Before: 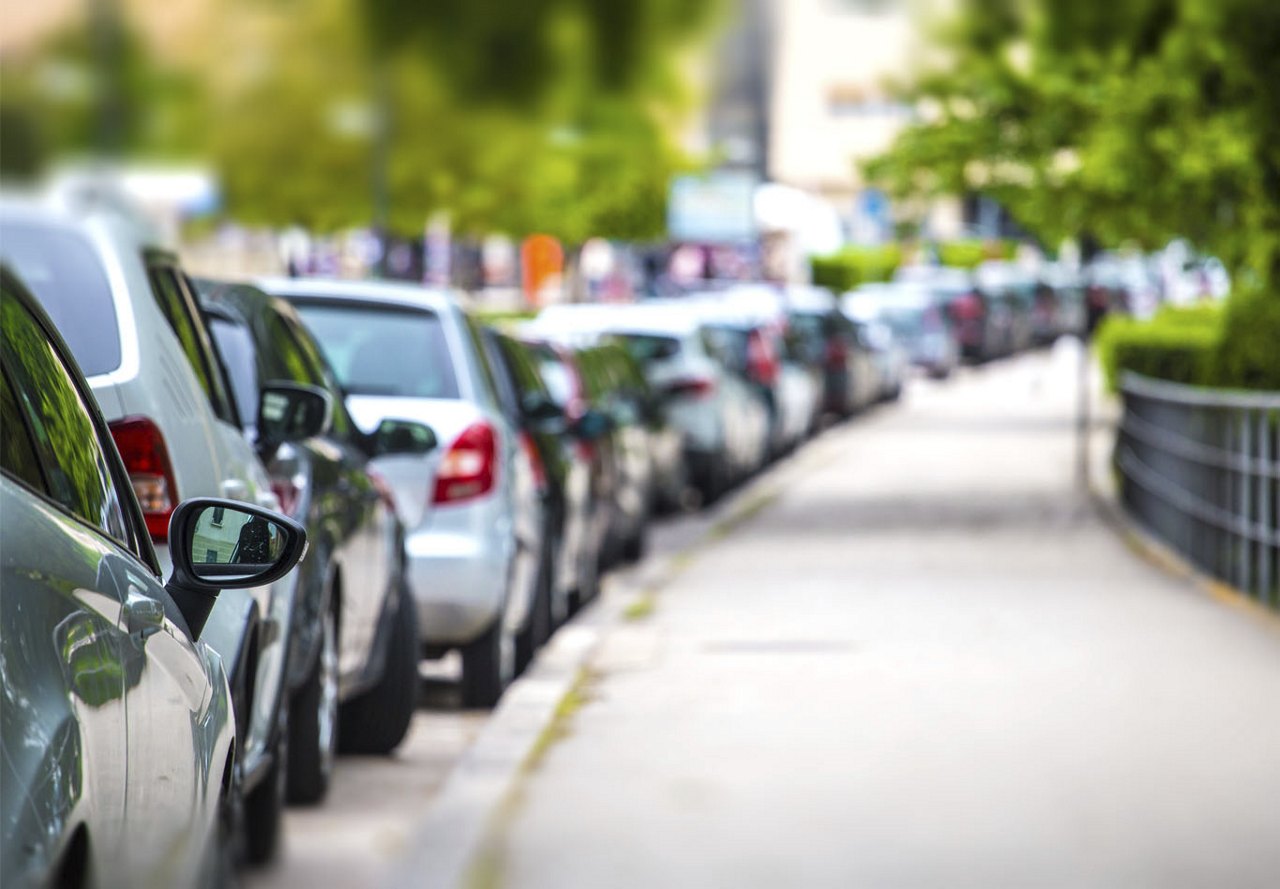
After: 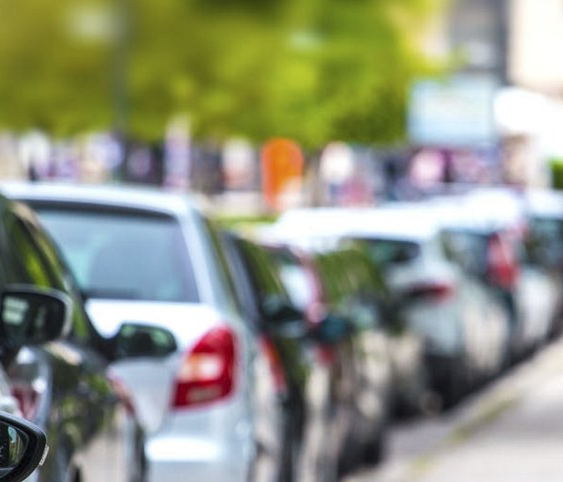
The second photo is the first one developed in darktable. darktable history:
crop: left 20.342%, top 10.852%, right 35.655%, bottom 34.838%
